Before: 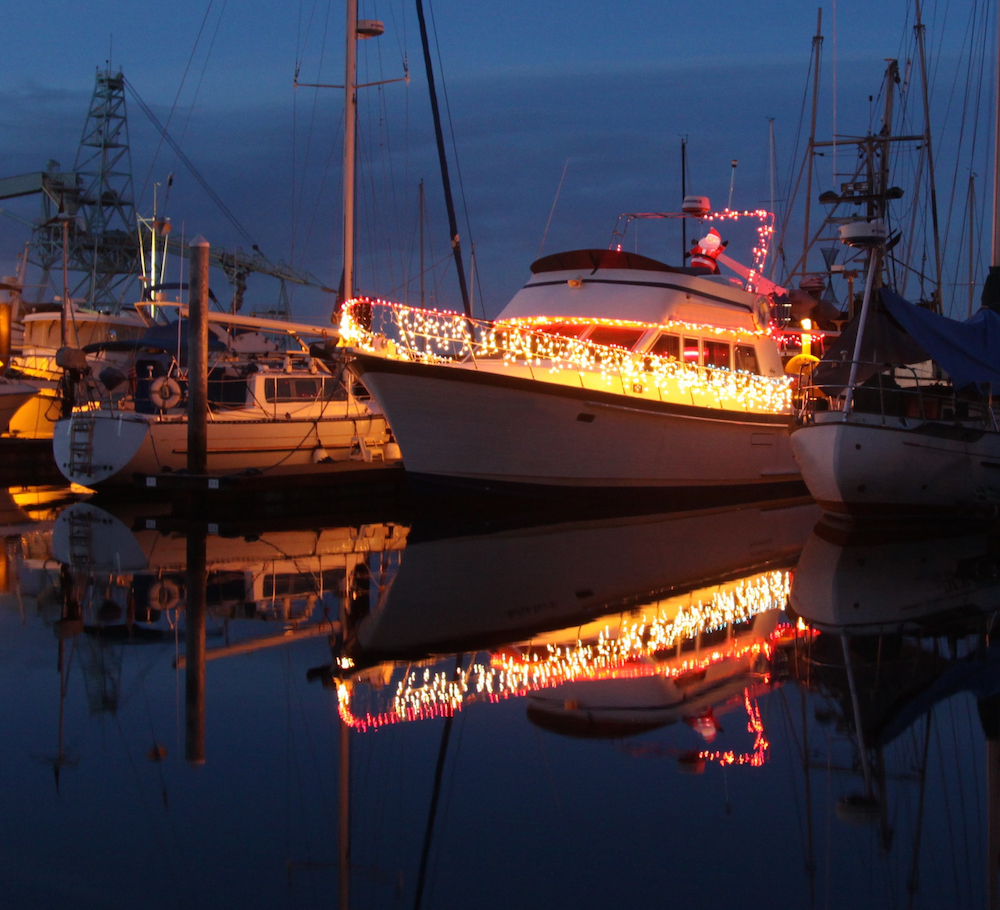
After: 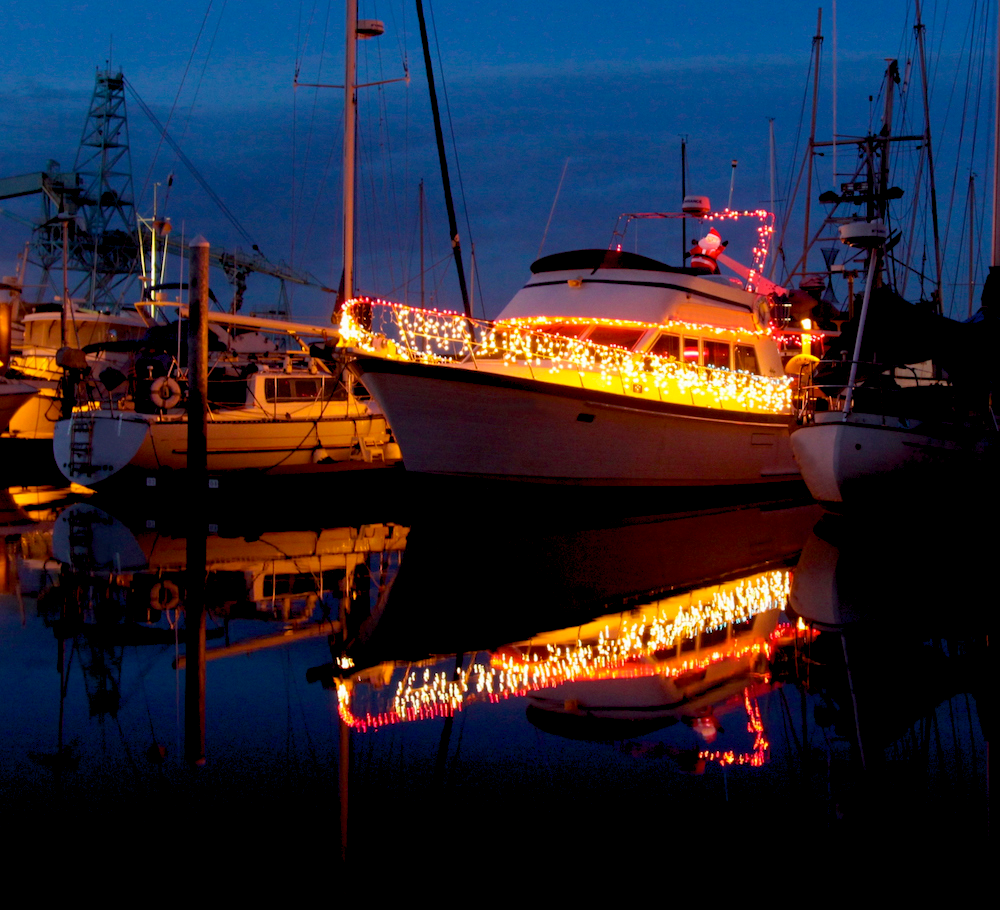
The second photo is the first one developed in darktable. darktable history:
color balance rgb: global offset › luminance -1.426%, perceptual saturation grading › global saturation 0.123%, global vibrance 42.387%
